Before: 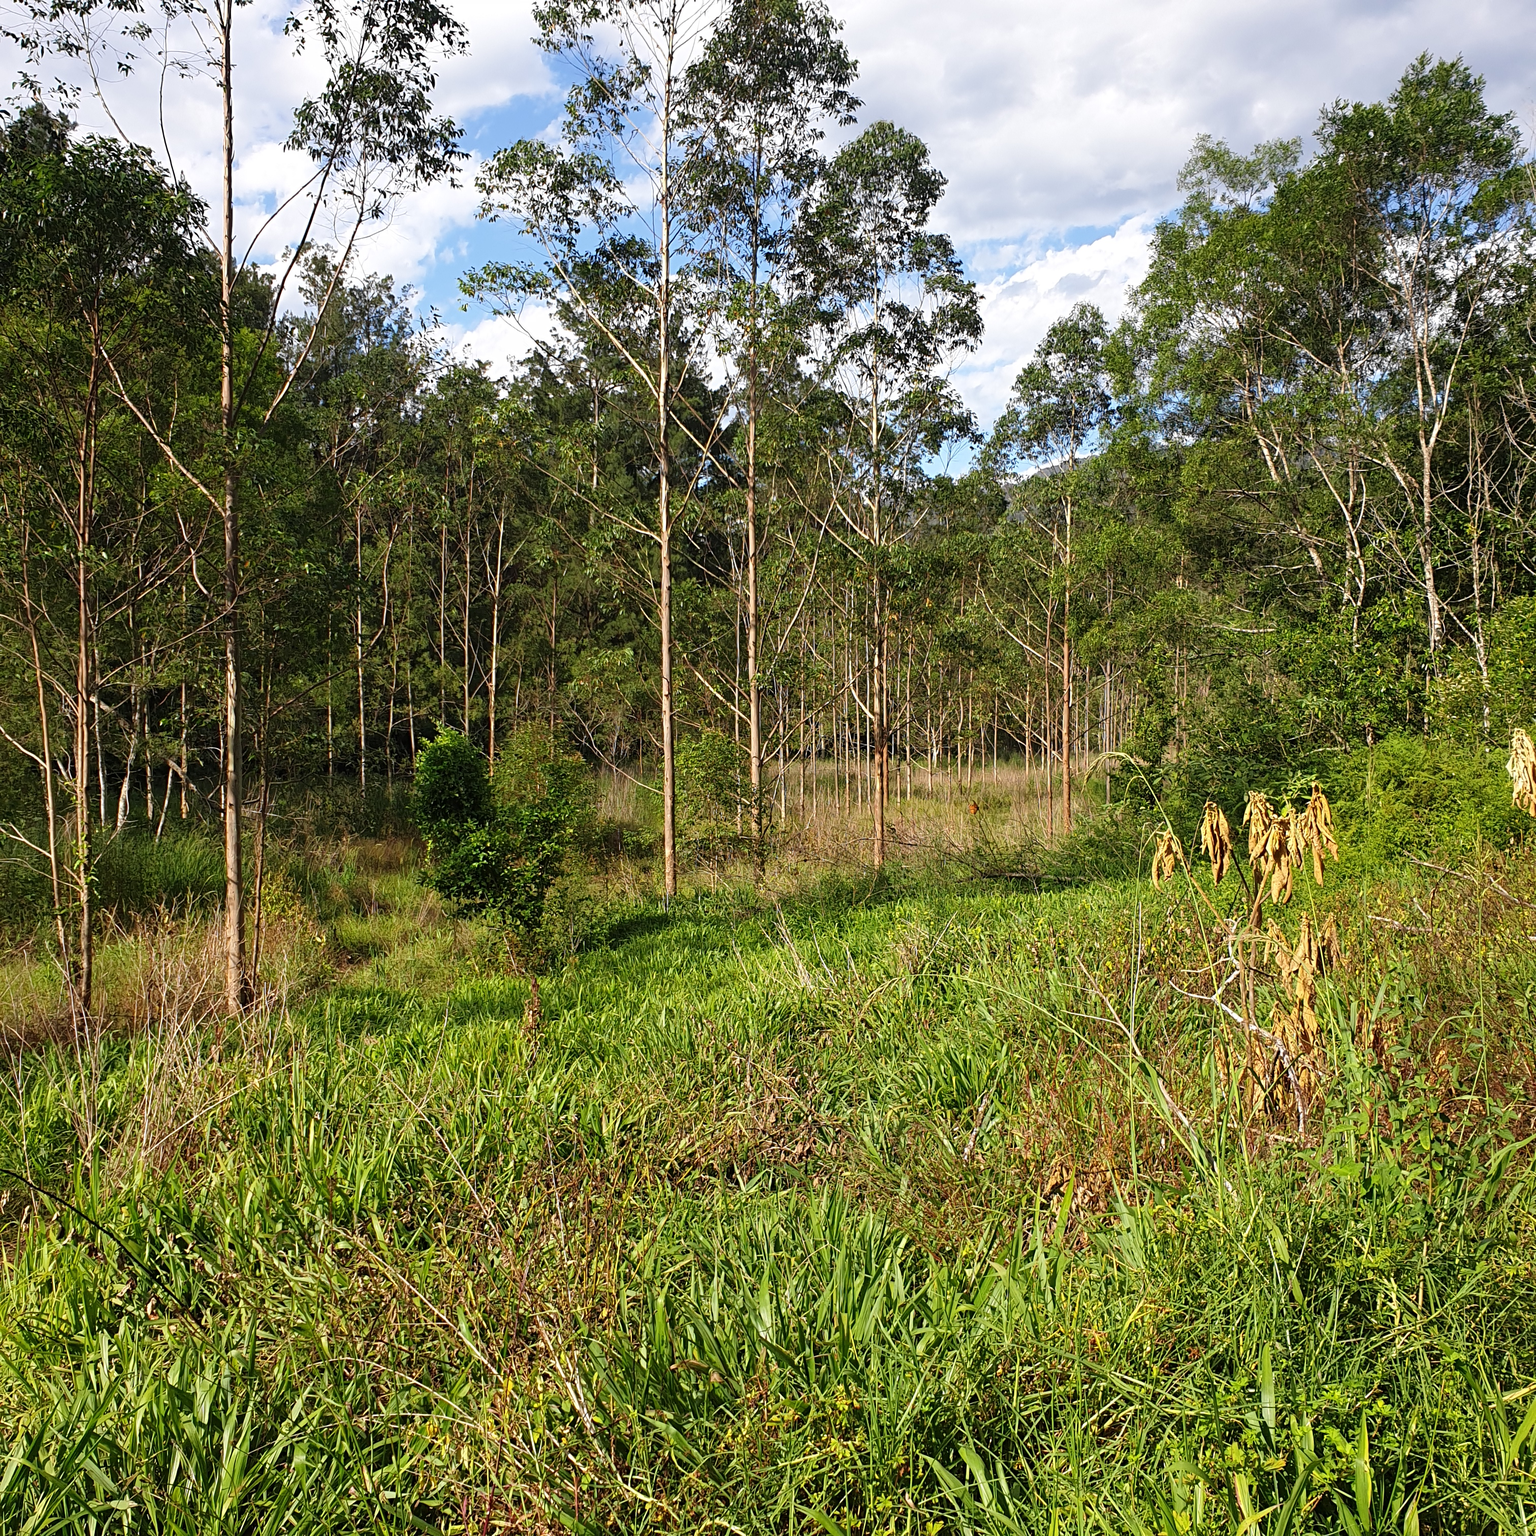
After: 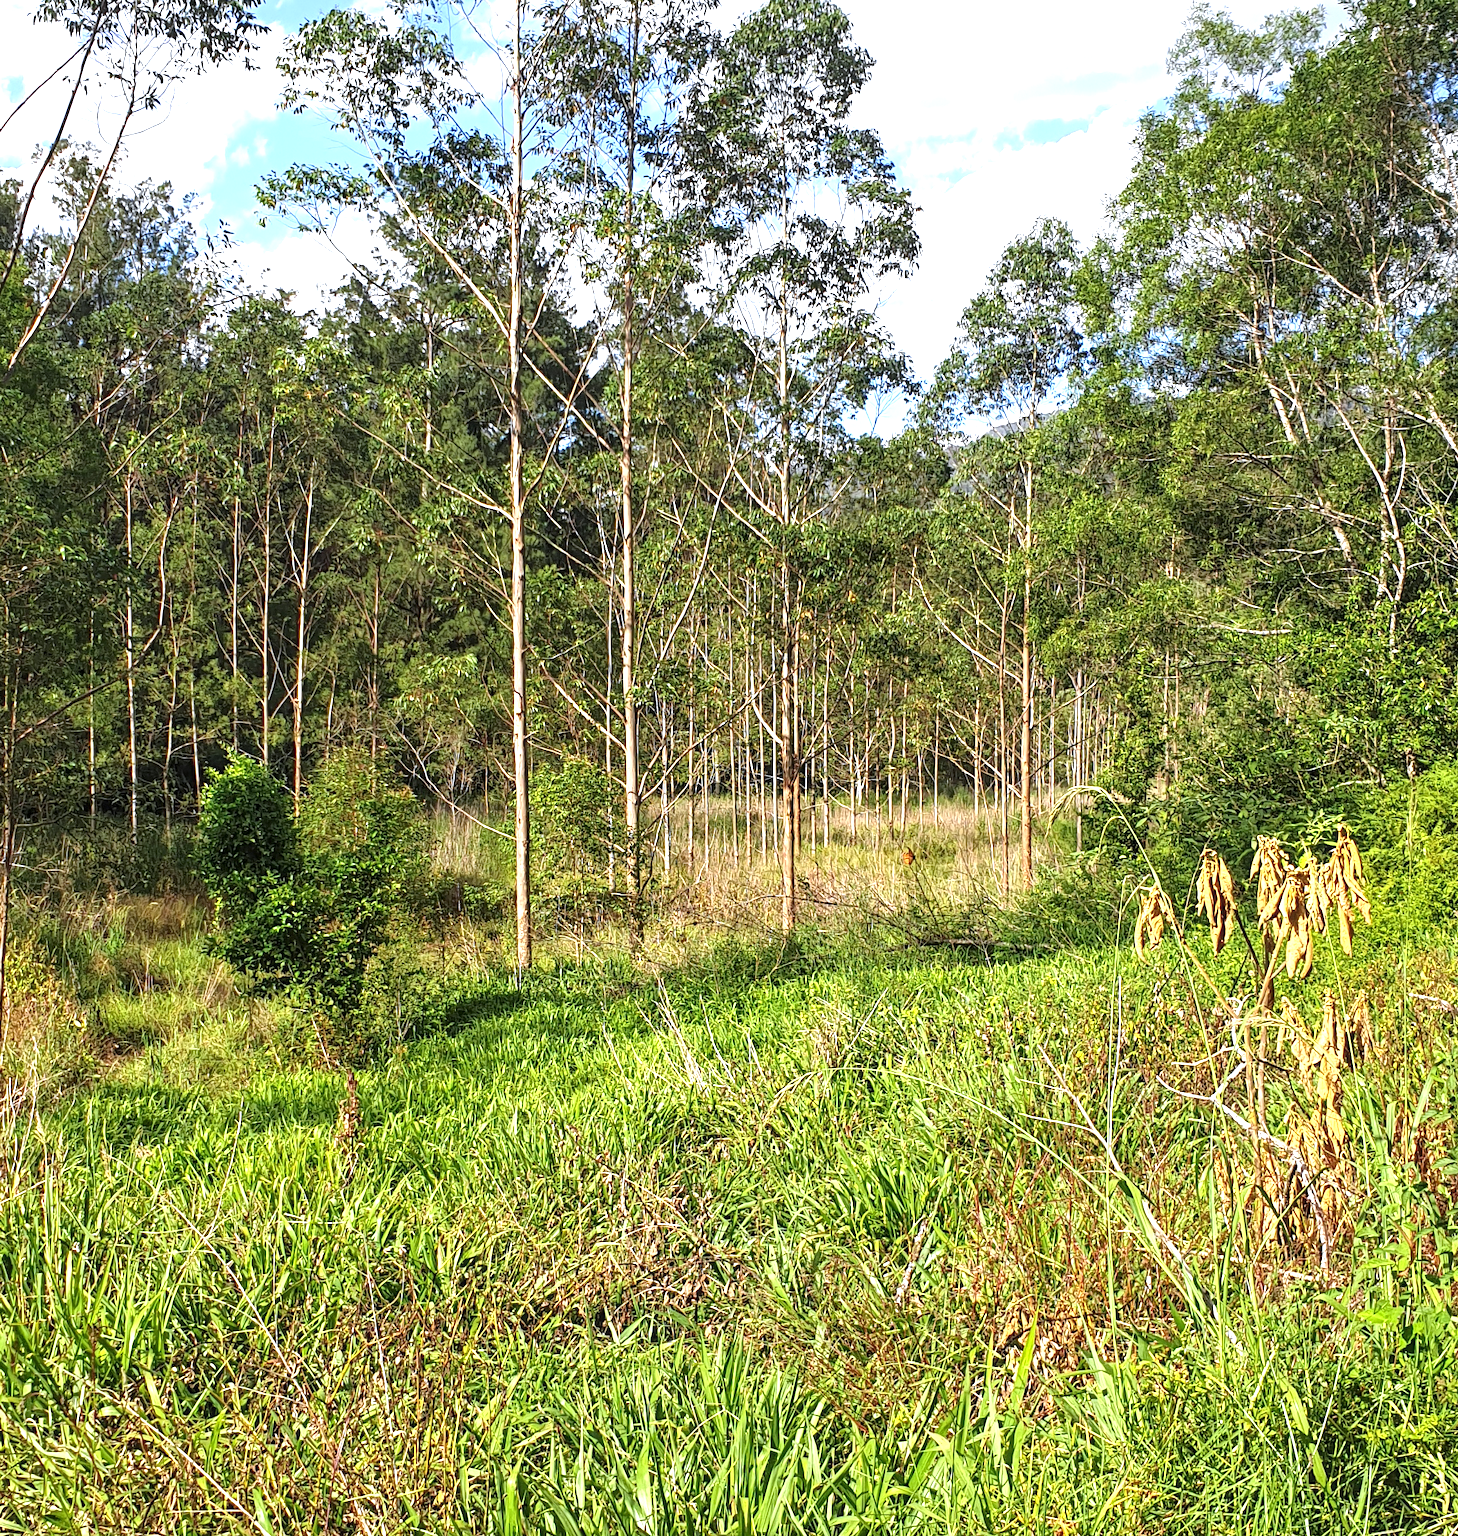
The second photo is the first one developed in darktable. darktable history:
white balance: red 0.967, blue 1.049
crop: left 16.768%, top 8.653%, right 8.362%, bottom 12.485%
local contrast: on, module defaults
exposure: black level correction 0, exposure 0.9 EV, compensate highlight preservation false
